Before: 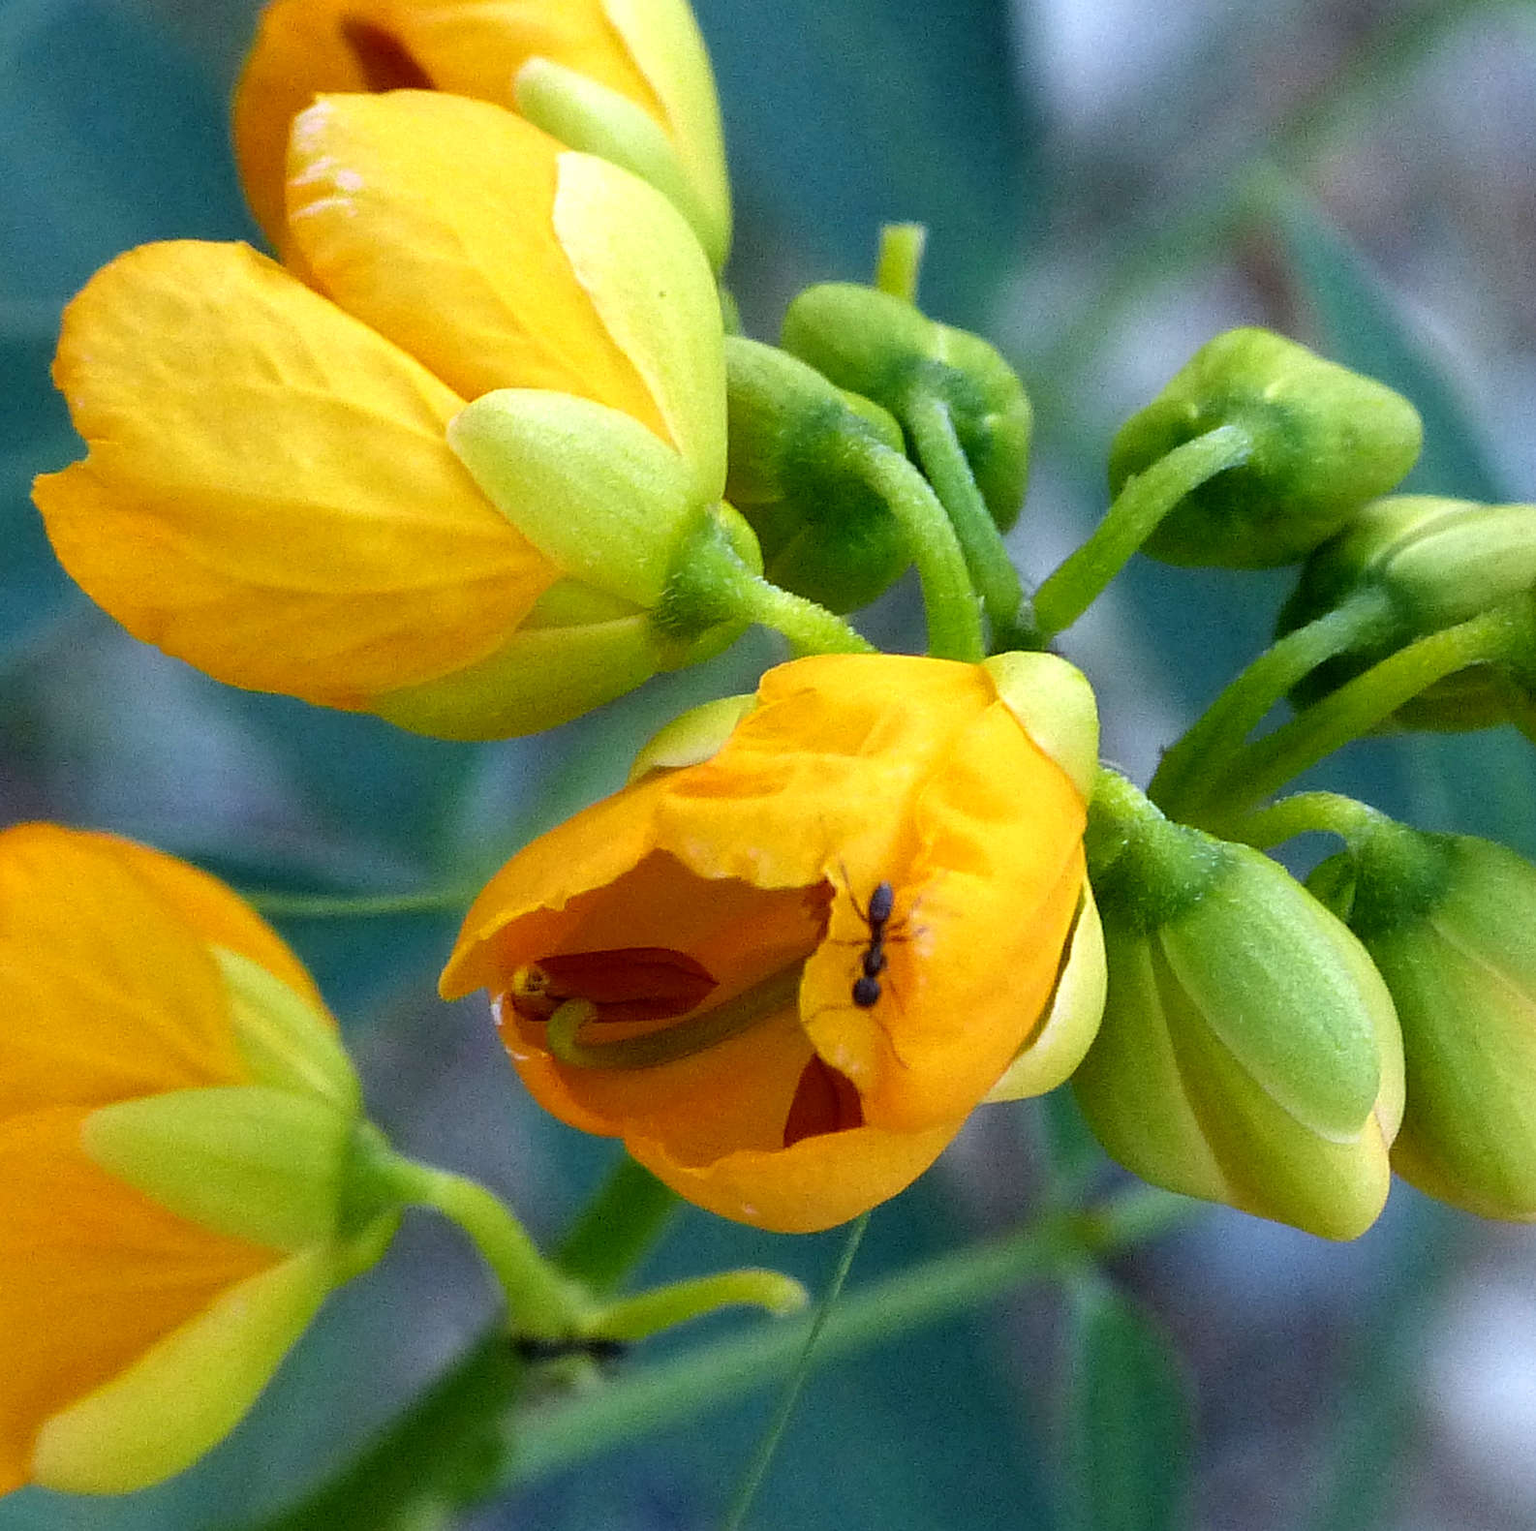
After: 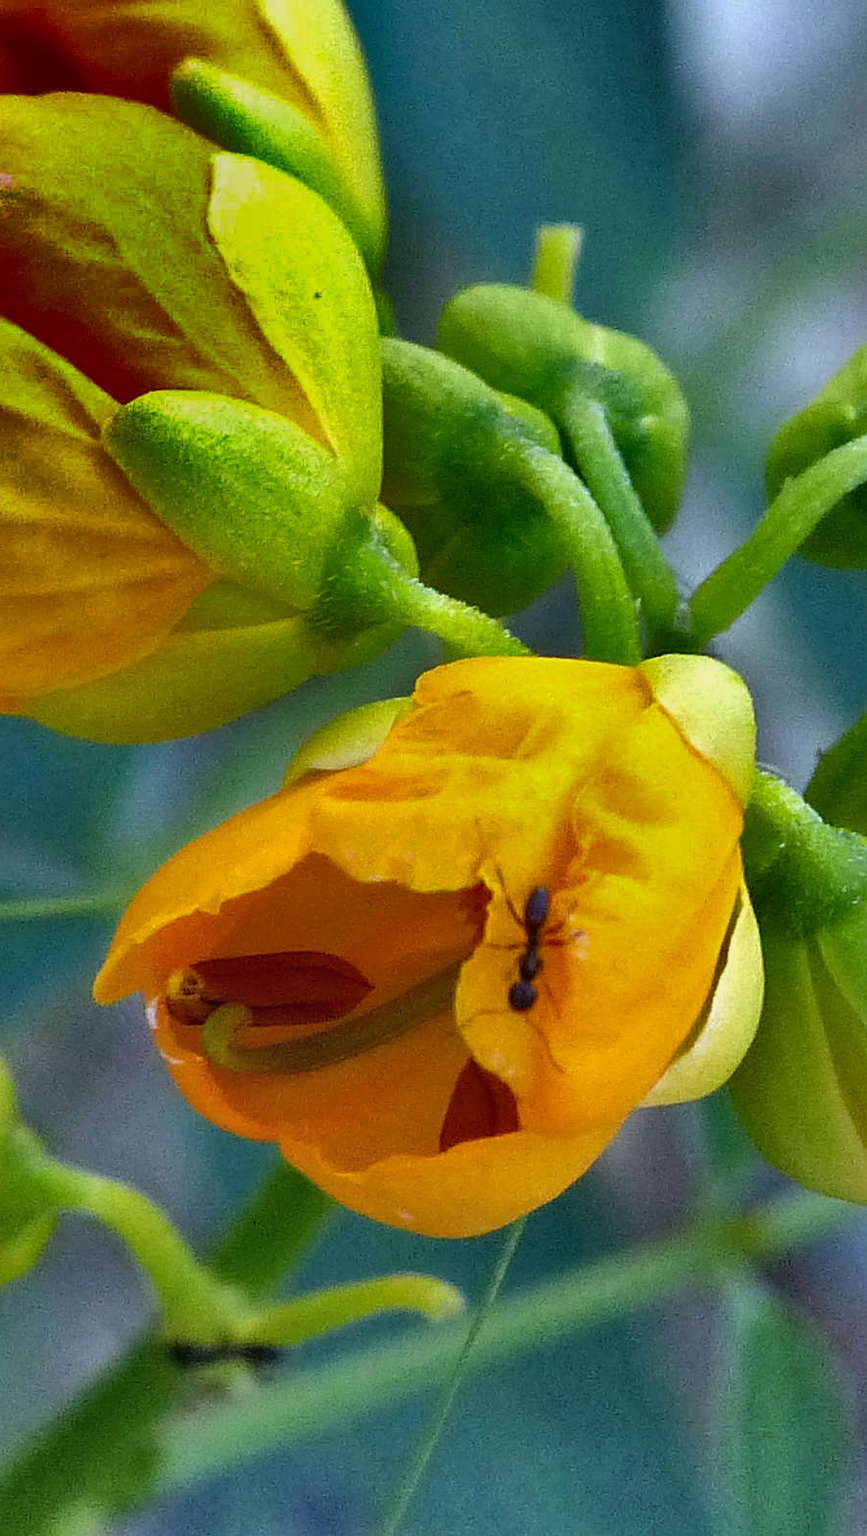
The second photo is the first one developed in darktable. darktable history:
local contrast: mode bilateral grid, contrast 100, coarseness 100, detail 94%, midtone range 0.2
crop and rotate: left 22.516%, right 21.234%
shadows and highlights: radius 123.98, shadows 100, white point adjustment -3, highlights -100, highlights color adjustment 89.84%, soften with gaussian
